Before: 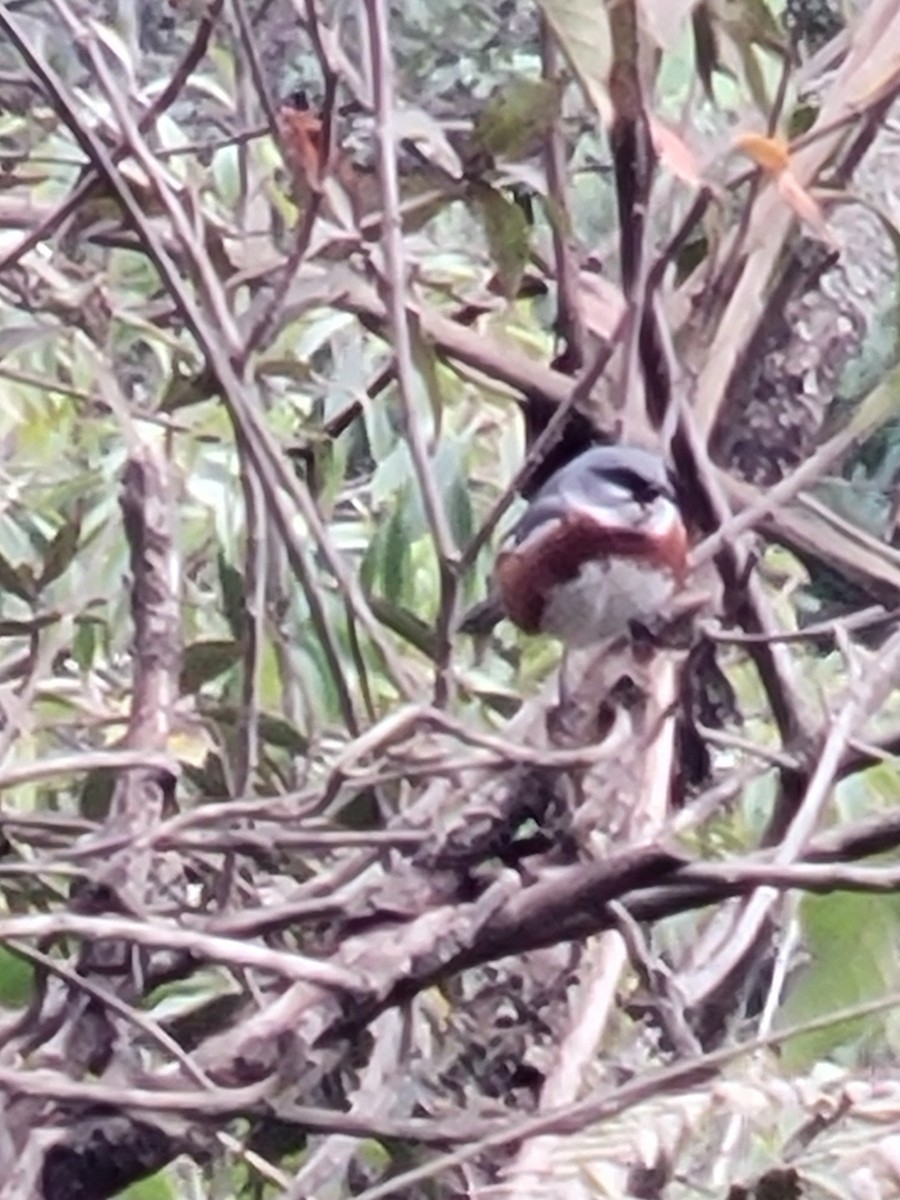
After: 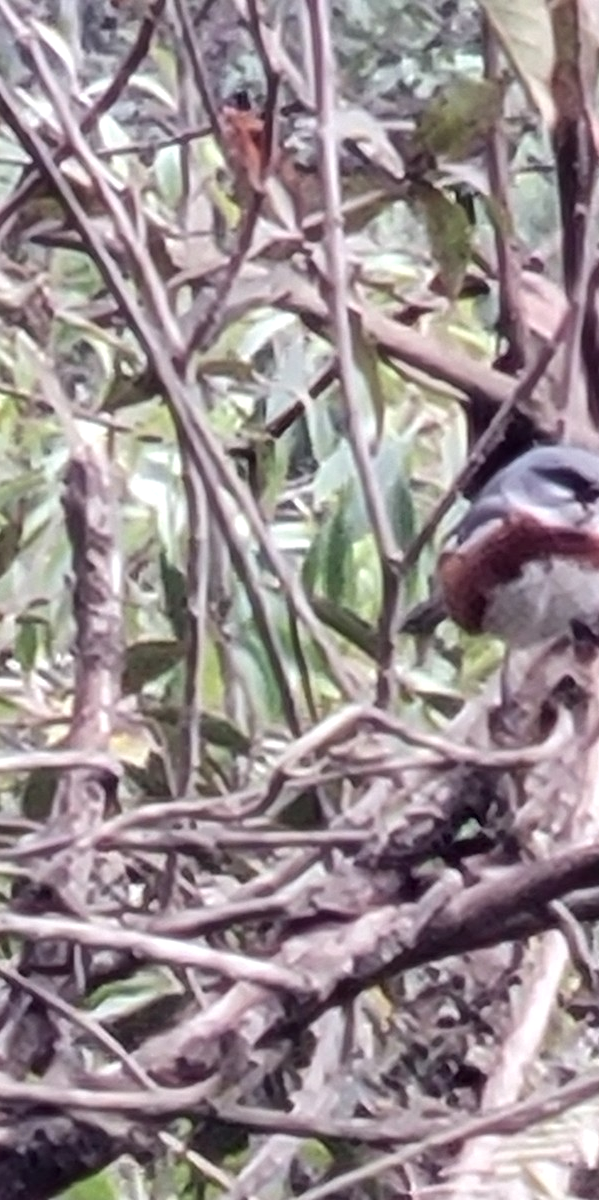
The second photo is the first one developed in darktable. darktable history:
crop and rotate: left 6.506%, right 26.832%
local contrast: on, module defaults
